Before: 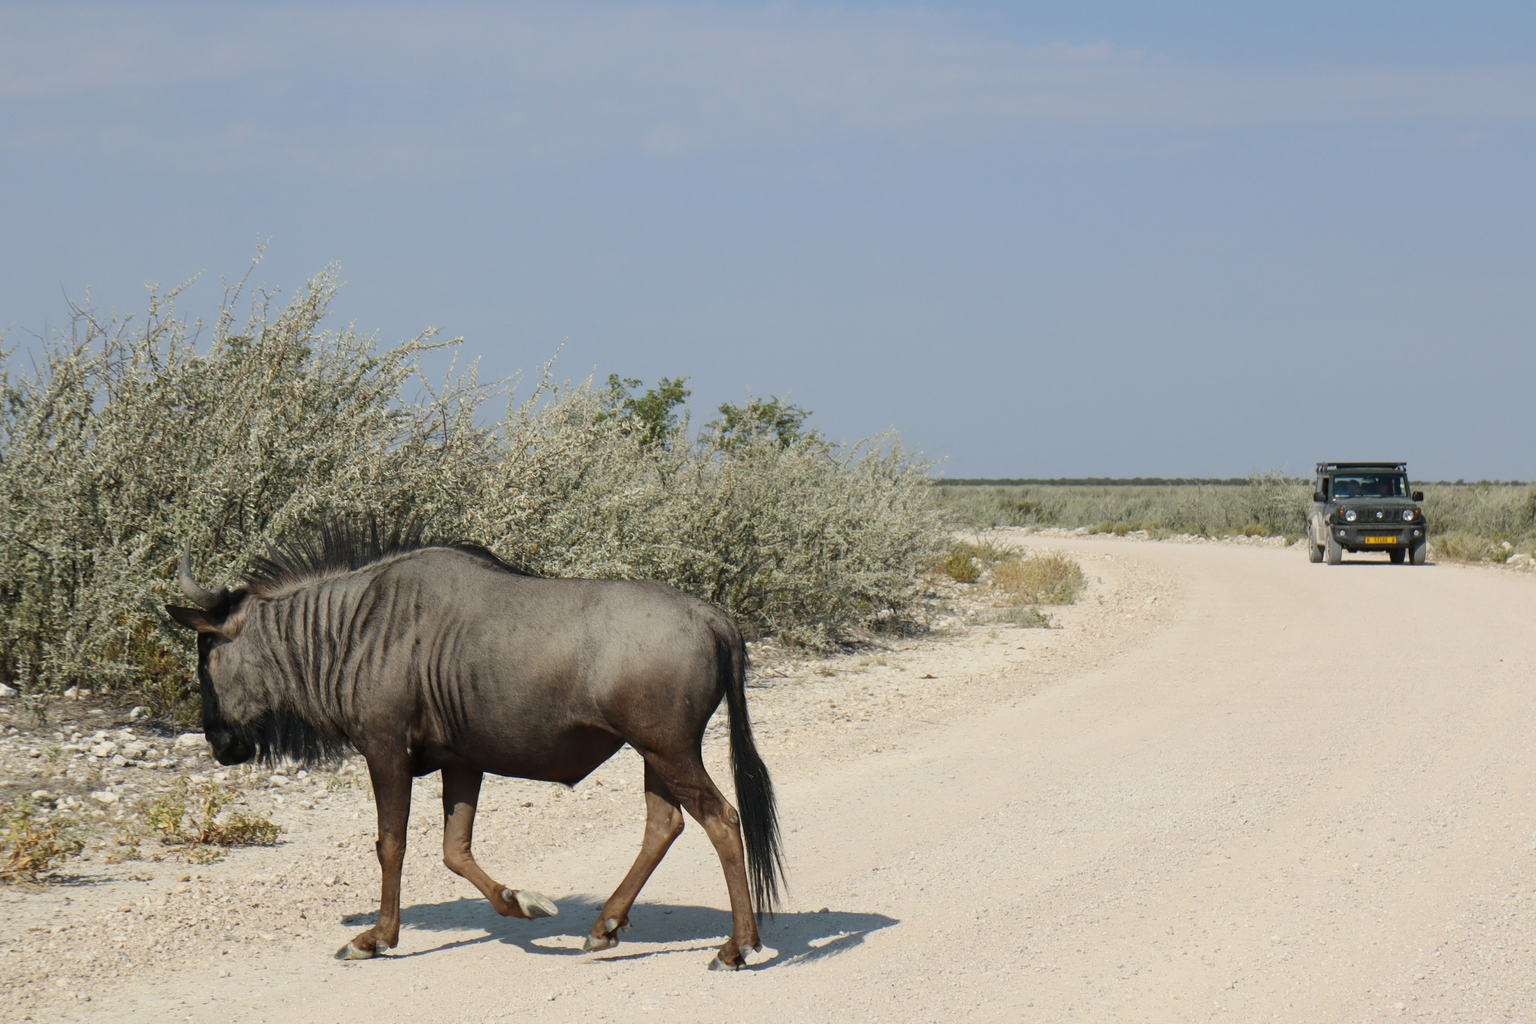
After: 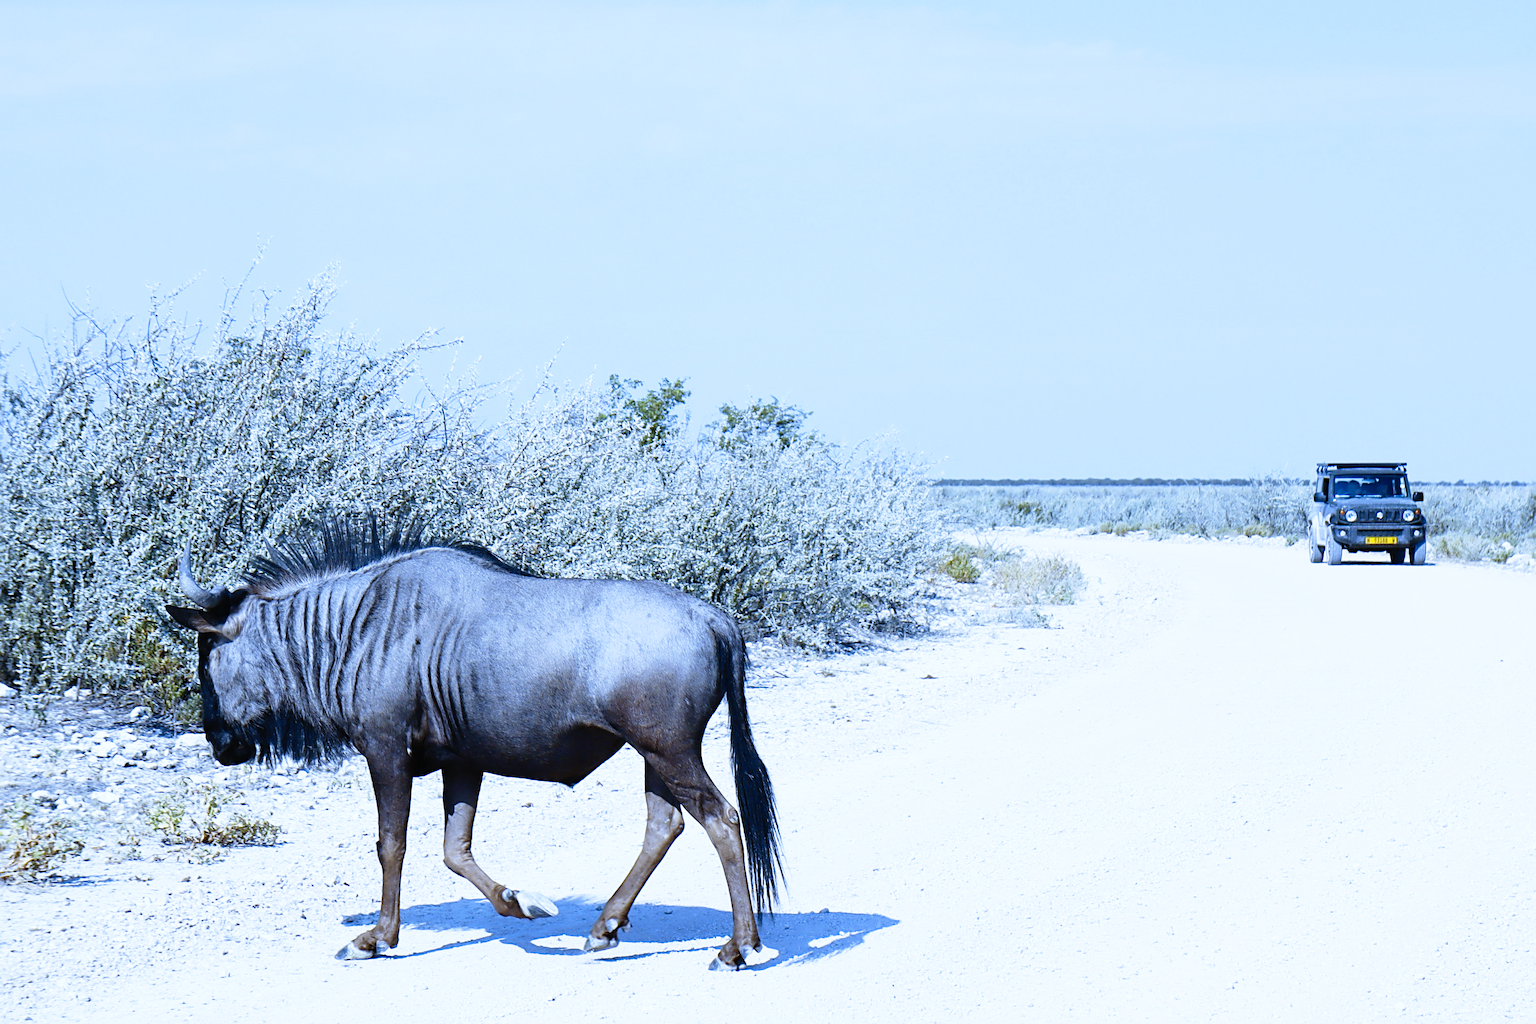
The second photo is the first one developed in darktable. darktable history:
sharpen: radius 4
color contrast: green-magenta contrast 0.8, blue-yellow contrast 1.1, unbound 0
white balance: red 0.766, blue 1.537
base curve: curves: ch0 [(0, 0) (0.012, 0.01) (0.073, 0.168) (0.31, 0.711) (0.645, 0.957) (1, 1)], preserve colors none
